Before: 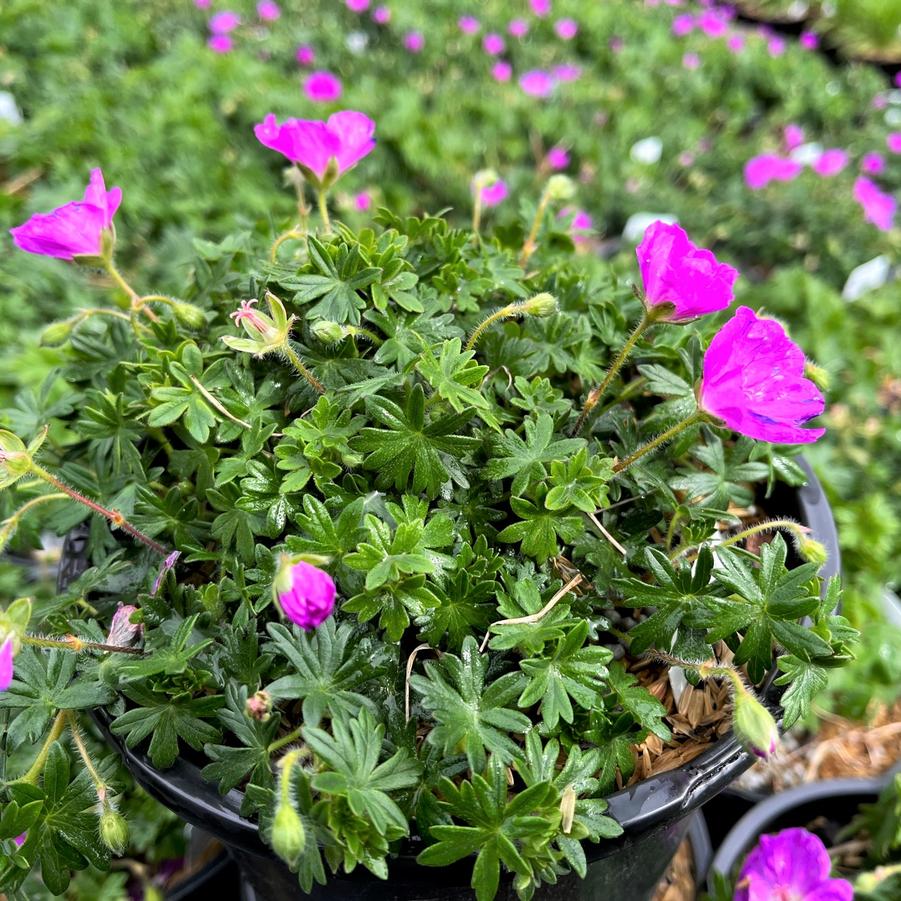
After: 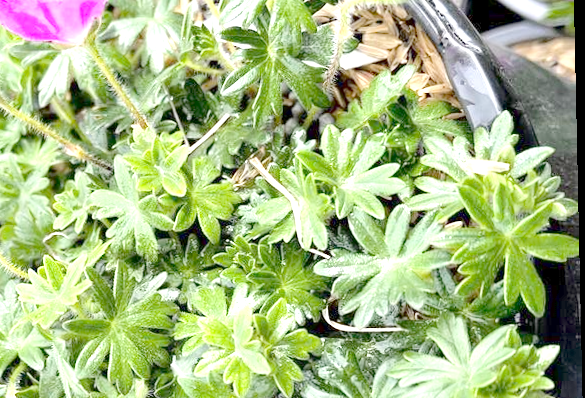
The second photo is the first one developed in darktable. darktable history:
orientation "rotate by  90 degrees": orientation rotate 90°
crop: left 36.005%, top 18.293%, right 0.31%, bottom 38.444%
white balance: emerald 1
tone equalizer "contrast tone curve: medium": -8 EV -0.75 EV, -7 EV -0.7 EV, -6 EV -0.6 EV, -5 EV -0.4 EV, -3 EV 0.4 EV, -2 EV 0.6 EV, -1 EV 0.7 EV, +0 EV 0.75 EV, edges refinement/feathering 500, mask exposure compensation -1.57 EV, preserve details no
rotate and perspective: rotation -1.24°, automatic cropping off
